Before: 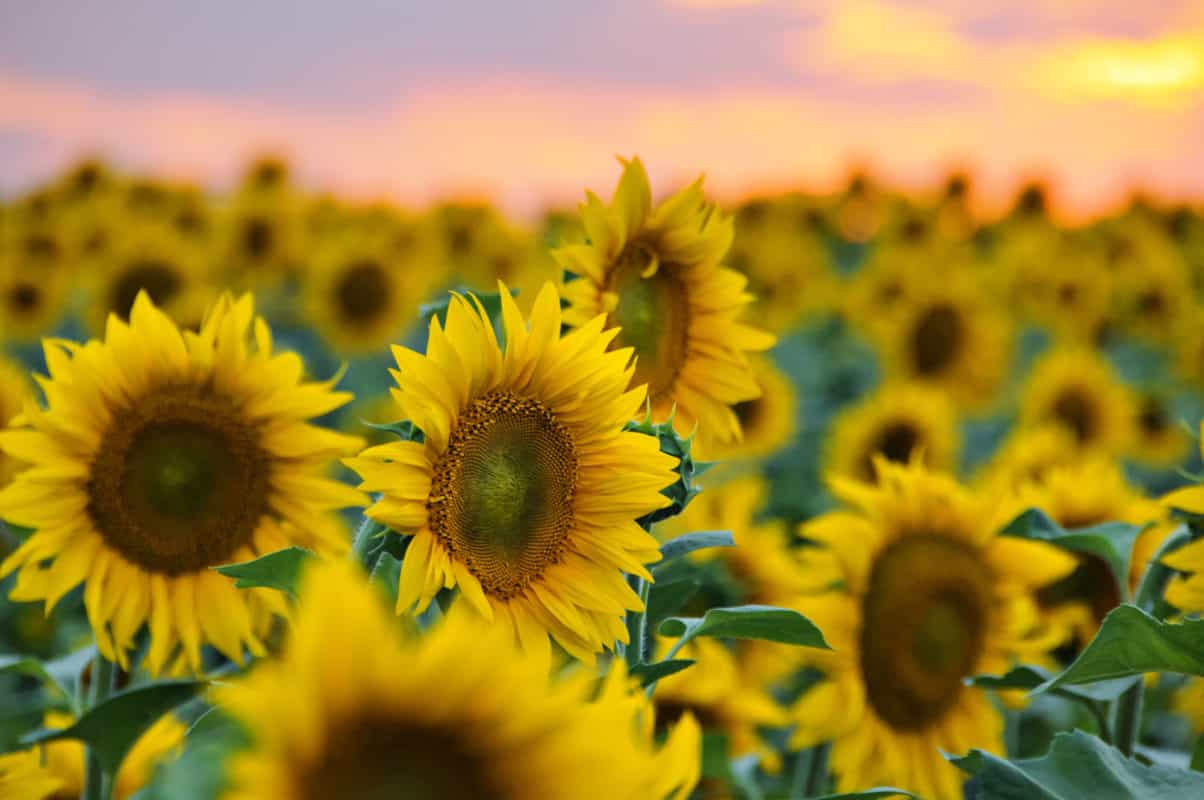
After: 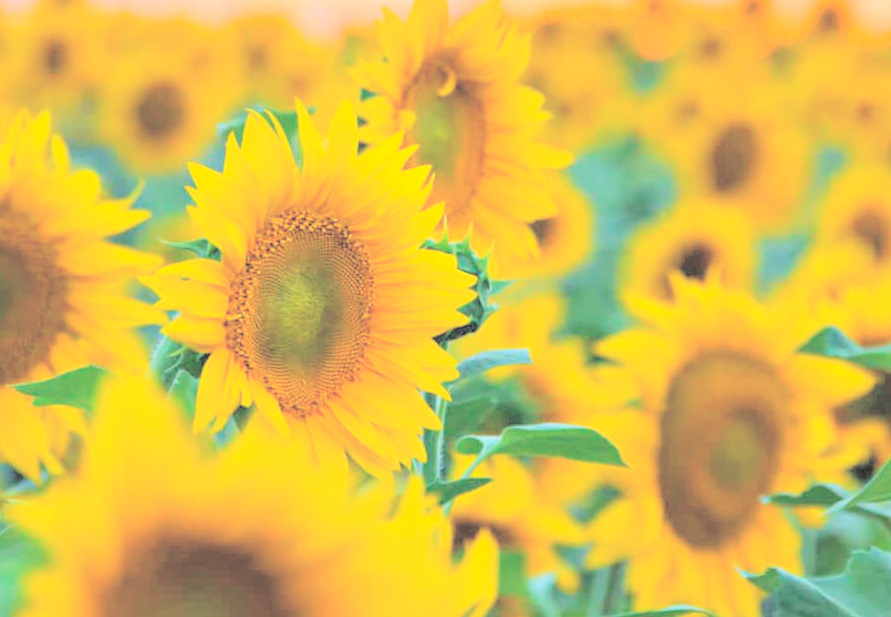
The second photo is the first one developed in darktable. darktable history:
crop: left 16.871%, top 22.857%, right 9.116%
contrast brightness saturation: brightness 1
